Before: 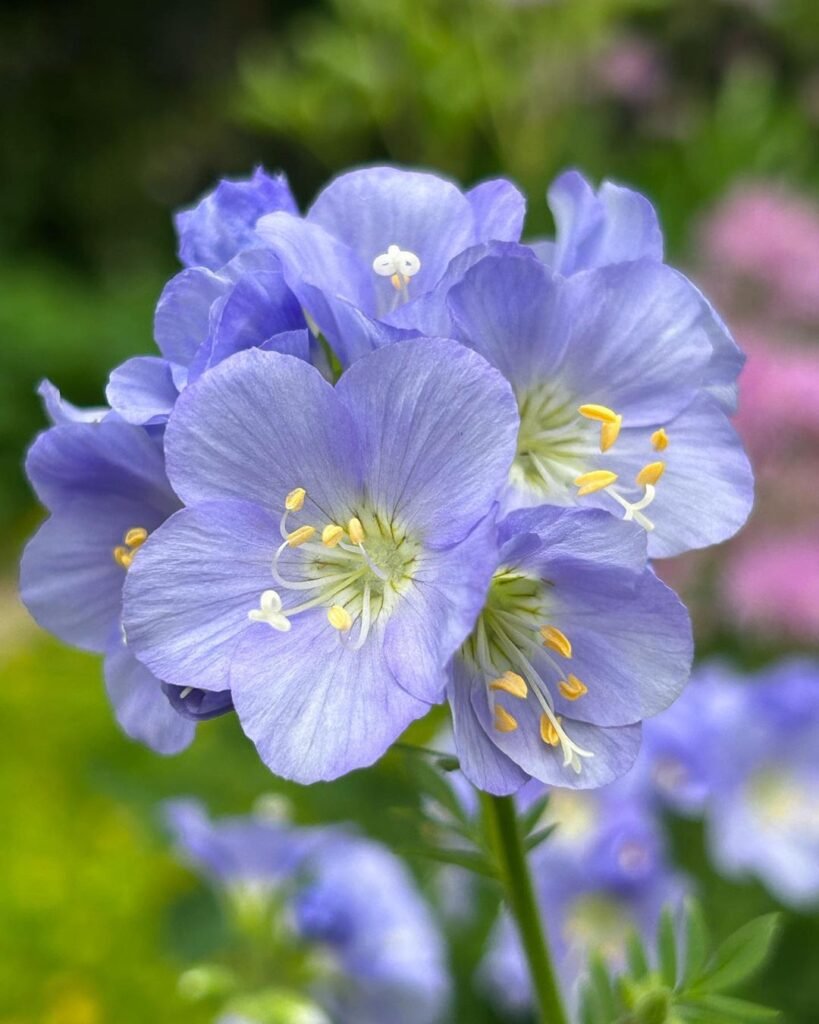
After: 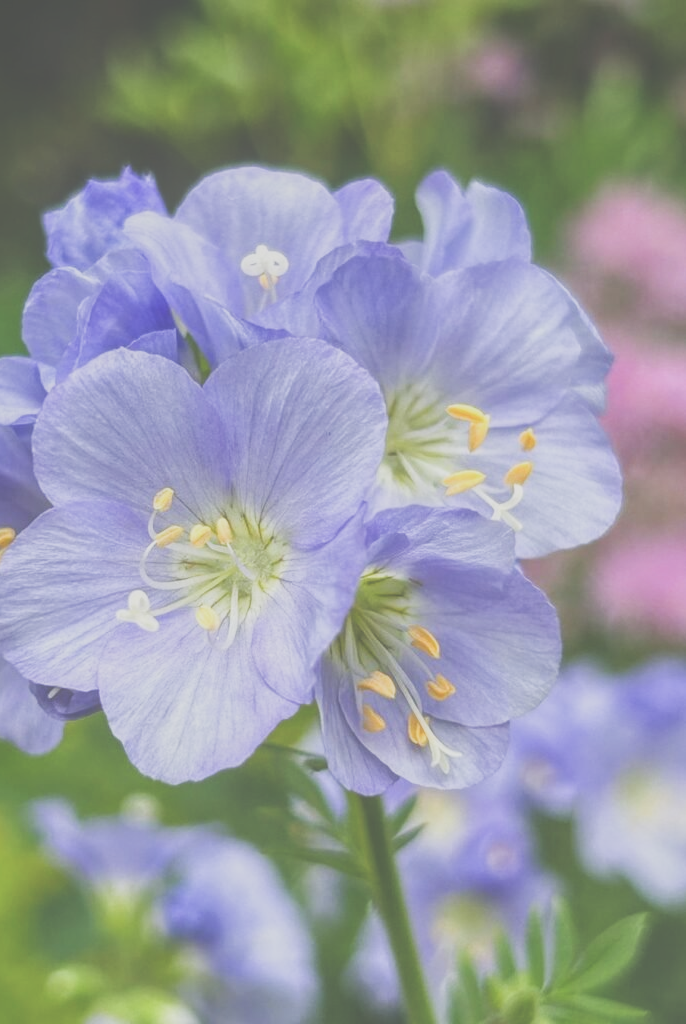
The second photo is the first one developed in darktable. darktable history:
crop: left 16.145%
local contrast: highlights 73%, shadows 15%, midtone range 0.197
exposure: black level correction -0.087, compensate highlight preservation false
sigmoid: on, module defaults
